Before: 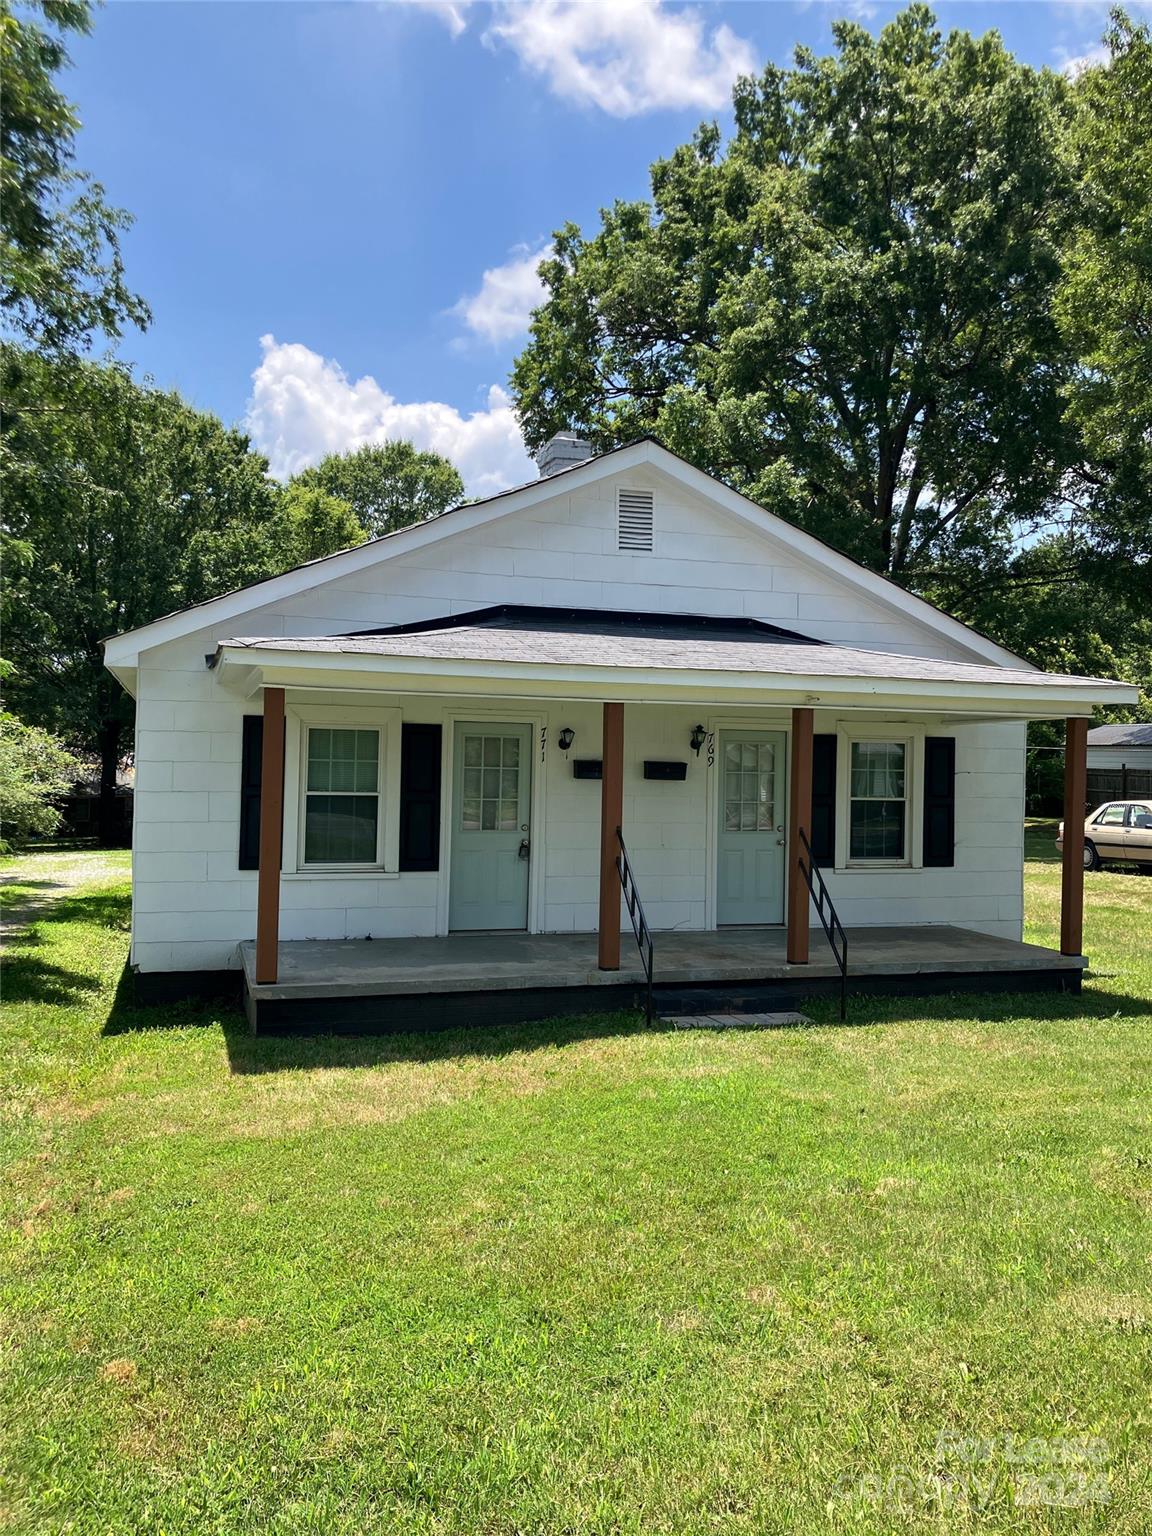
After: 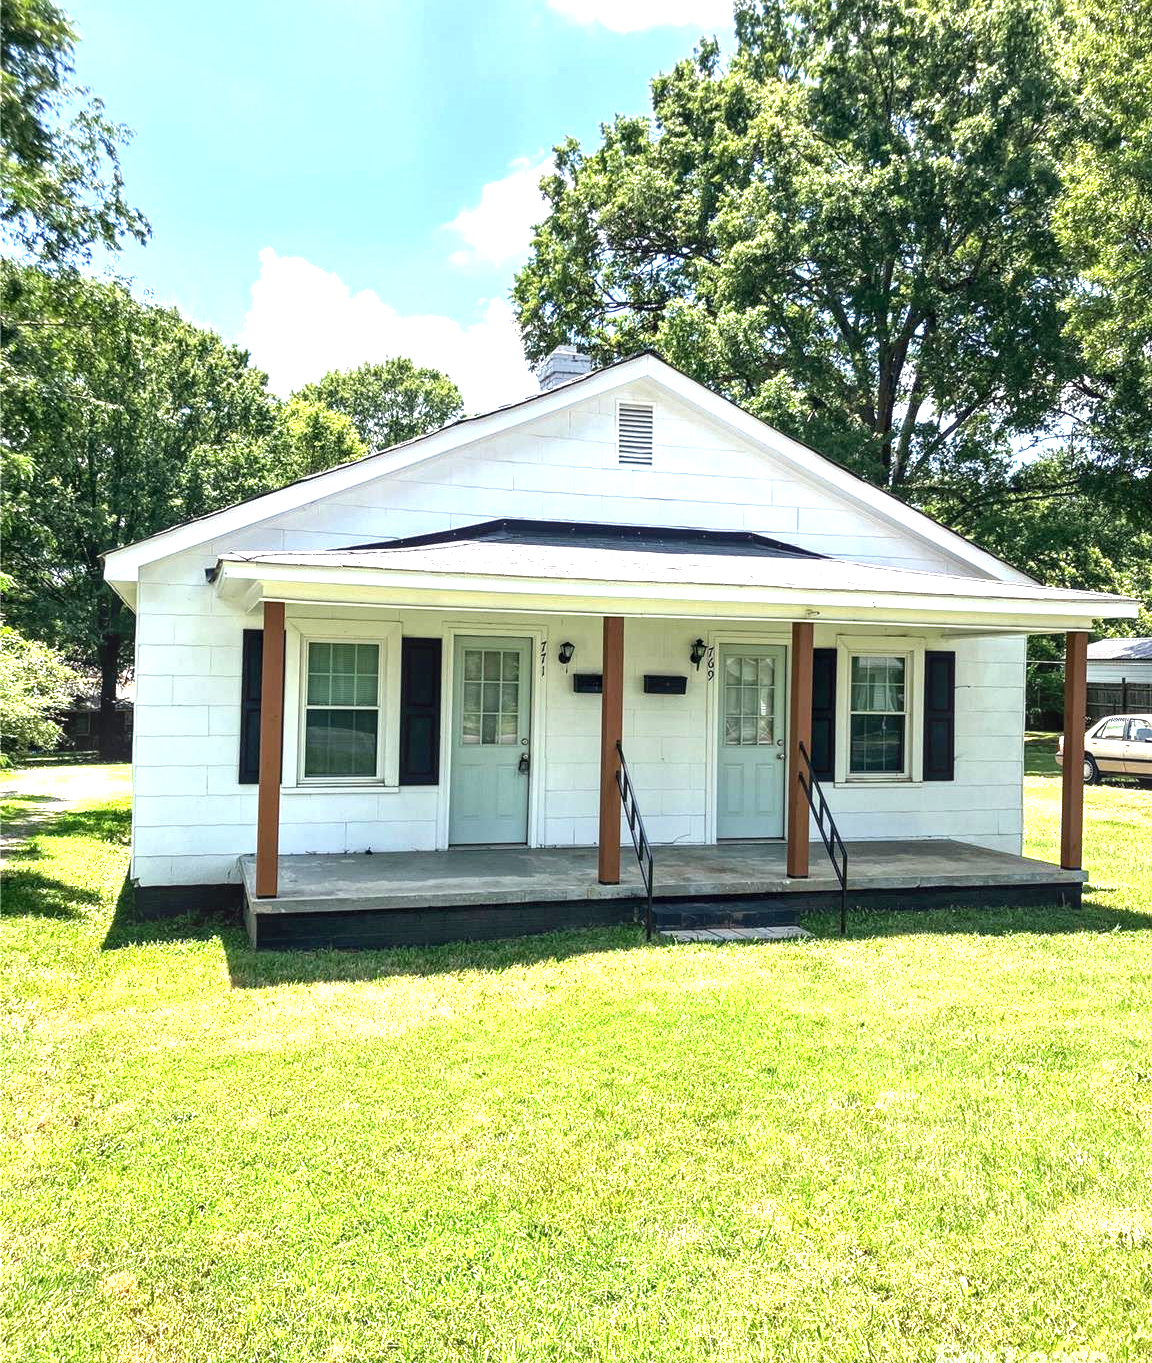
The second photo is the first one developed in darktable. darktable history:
crop and rotate: top 5.609%, bottom 5.609%
local contrast: detail 130%
exposure: black level correction 0, exposure 1.5 EV, compensate exposure bias true, compensate highlight preservation false
